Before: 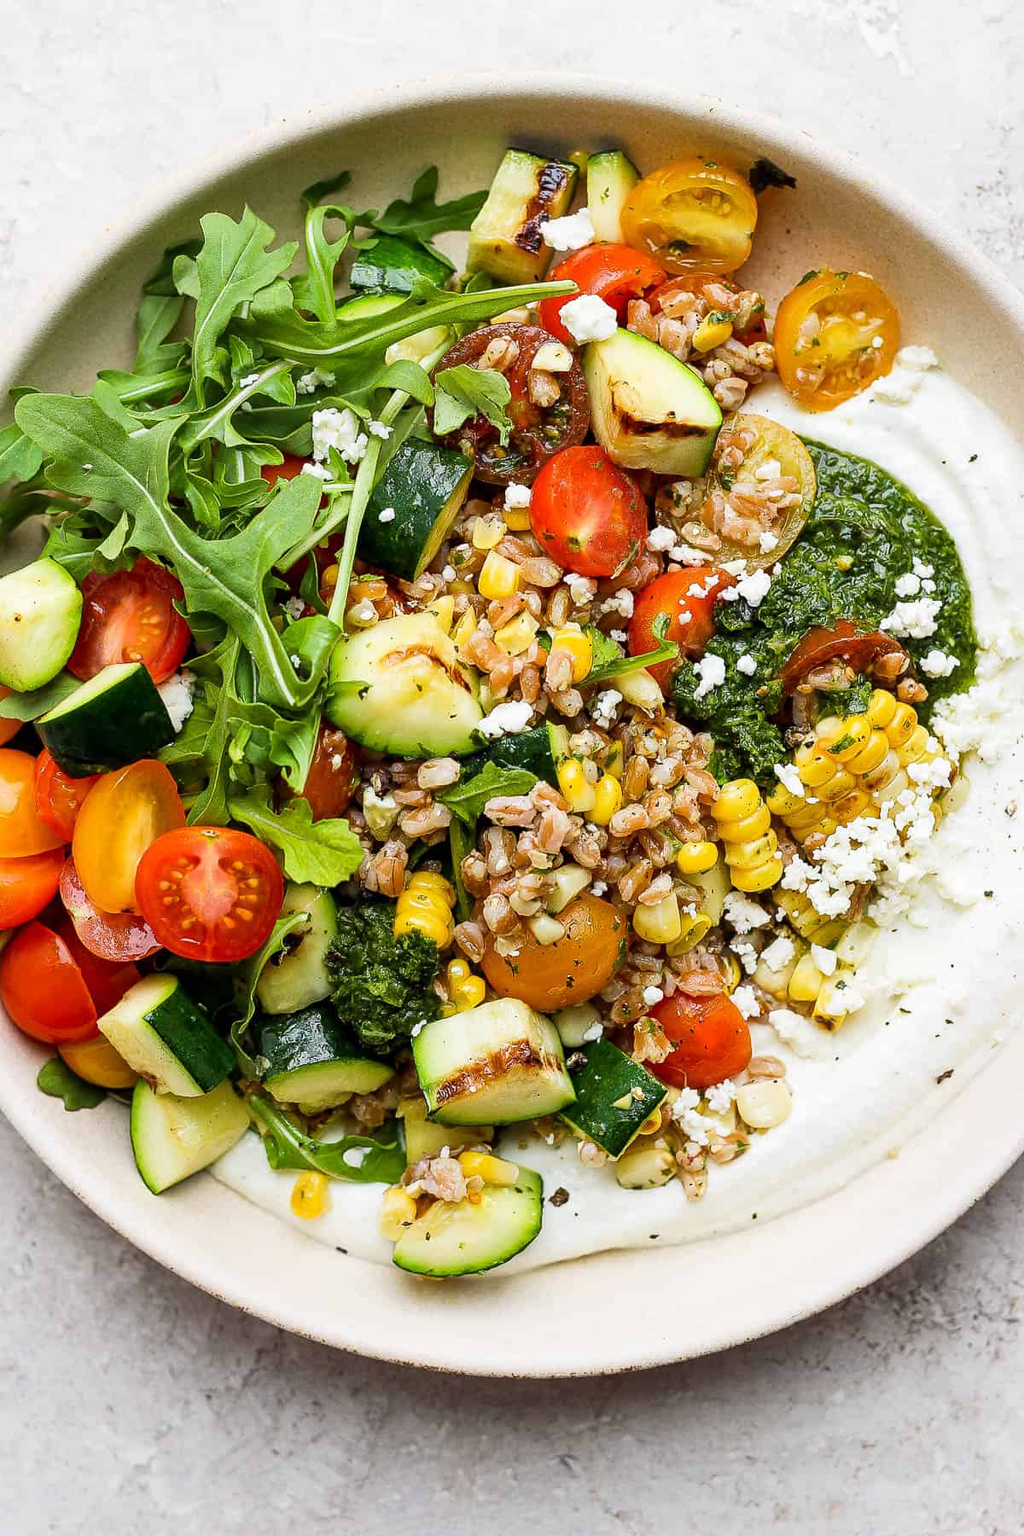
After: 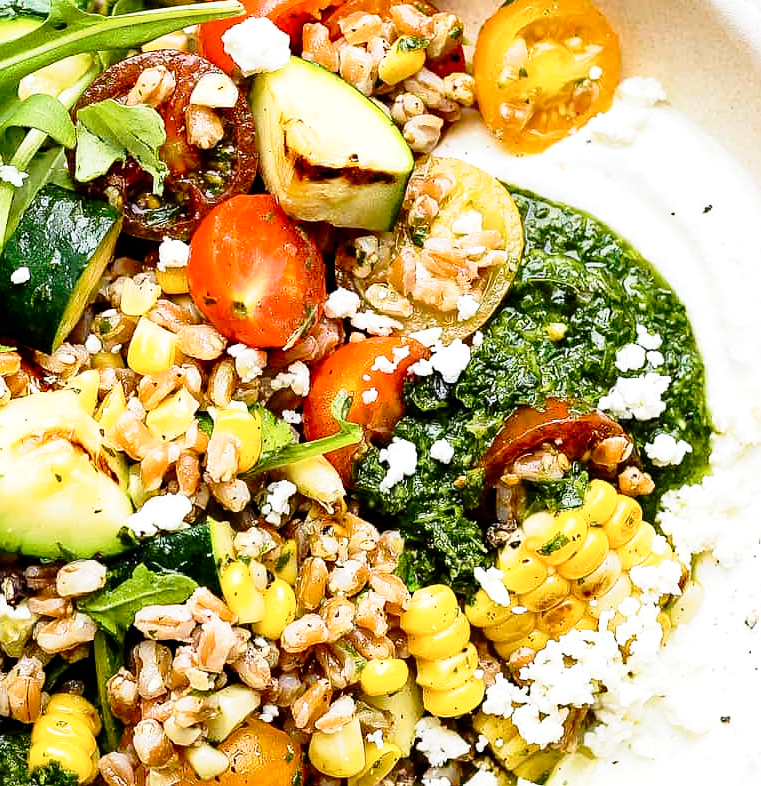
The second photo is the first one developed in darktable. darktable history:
crop: left 36.147%, top 18.226%, right 0.412%, bottom 38.094%
tone equalizer: -8 EV -0.436 EV, -7 EV -0.37 EV, -6 EV -0.363 EV, -5 EV -0.219 EV, -3 EV 0.254 EV, -2 EV 0.306 EV, -1 EV 0.384 EV, +0 EV 0.415 EV, edges refinement/feathering 500, mask exposure compensation -1.57 EV, preserve details no
tone curve: curves: ch0 [(0, 0) (0.062, 0.023) (0.168, 0.142) (0.359, 0.44) (0.469, 0.544) (0.634, 0.722) (0.839, 0.909) (0.998, 0.978)]; ch1 [(0, 0) (0.437, 0.453) (0.472, 0.47) (0.502, 0.504) (0.527, 0.546) (0.568, 0.619) (0.608, 0.665) (0.669, 0.748) (0.859, 0.899) (1, 1)]; ch2 [(0, 0) (0.33, 0.301) (0.421, 0.443) (0.473, 0.501) (0.504, 0.504) (0.535, 0.564) (0.575, 0.625) (0.608, 0.676) (1, 1)], preserve colors none
